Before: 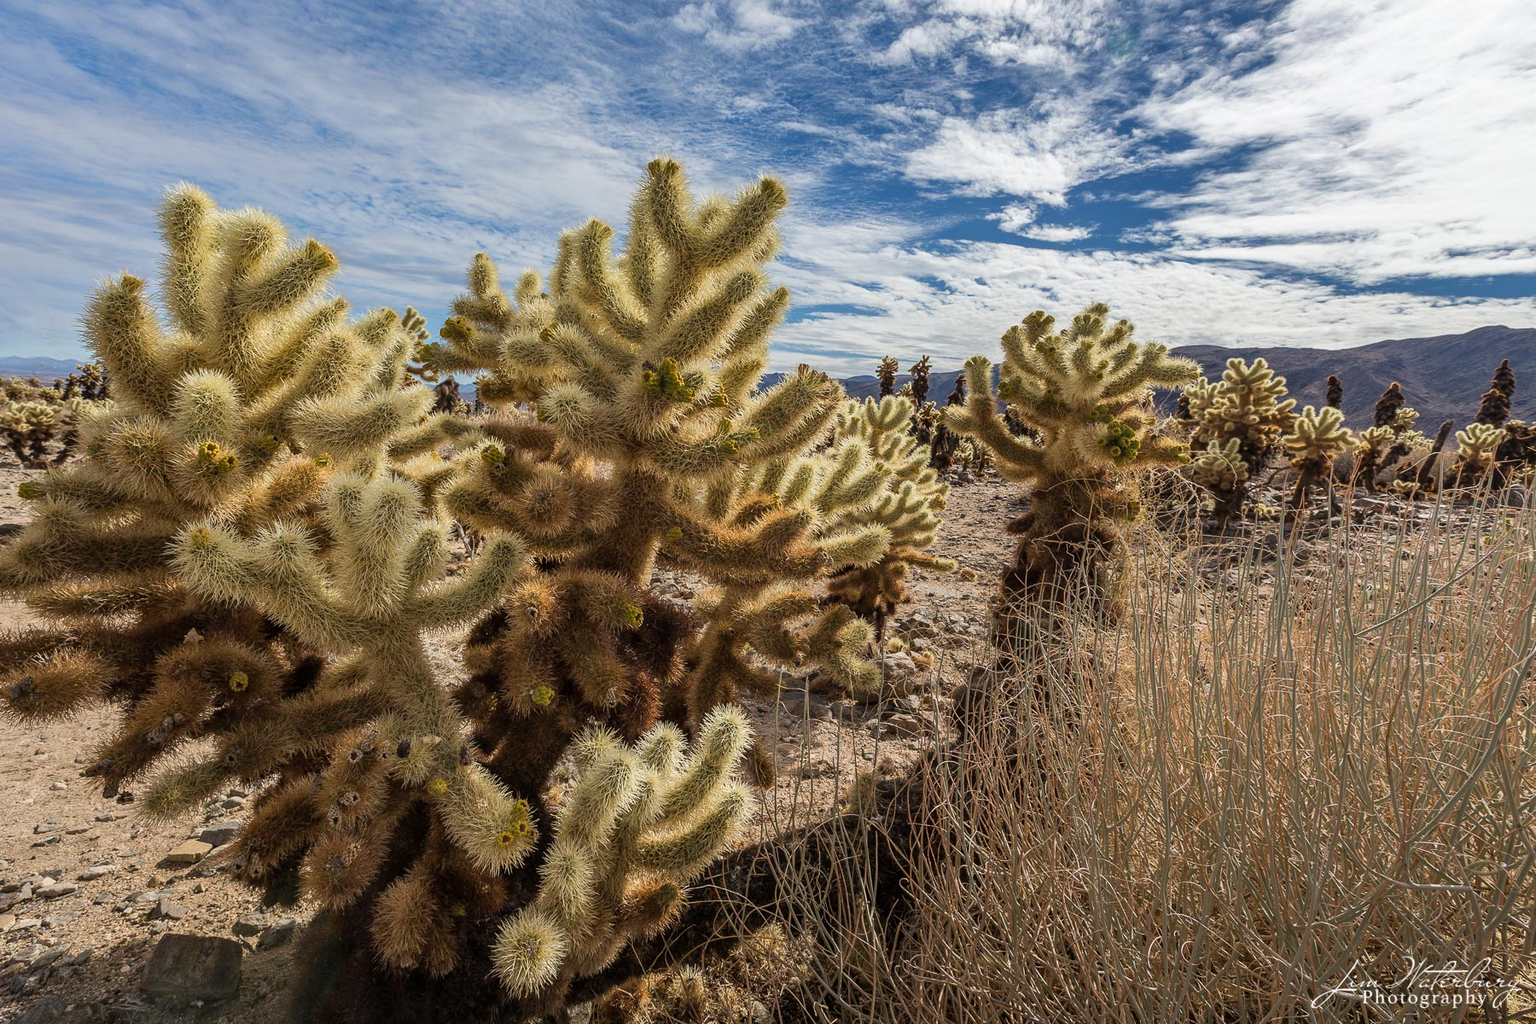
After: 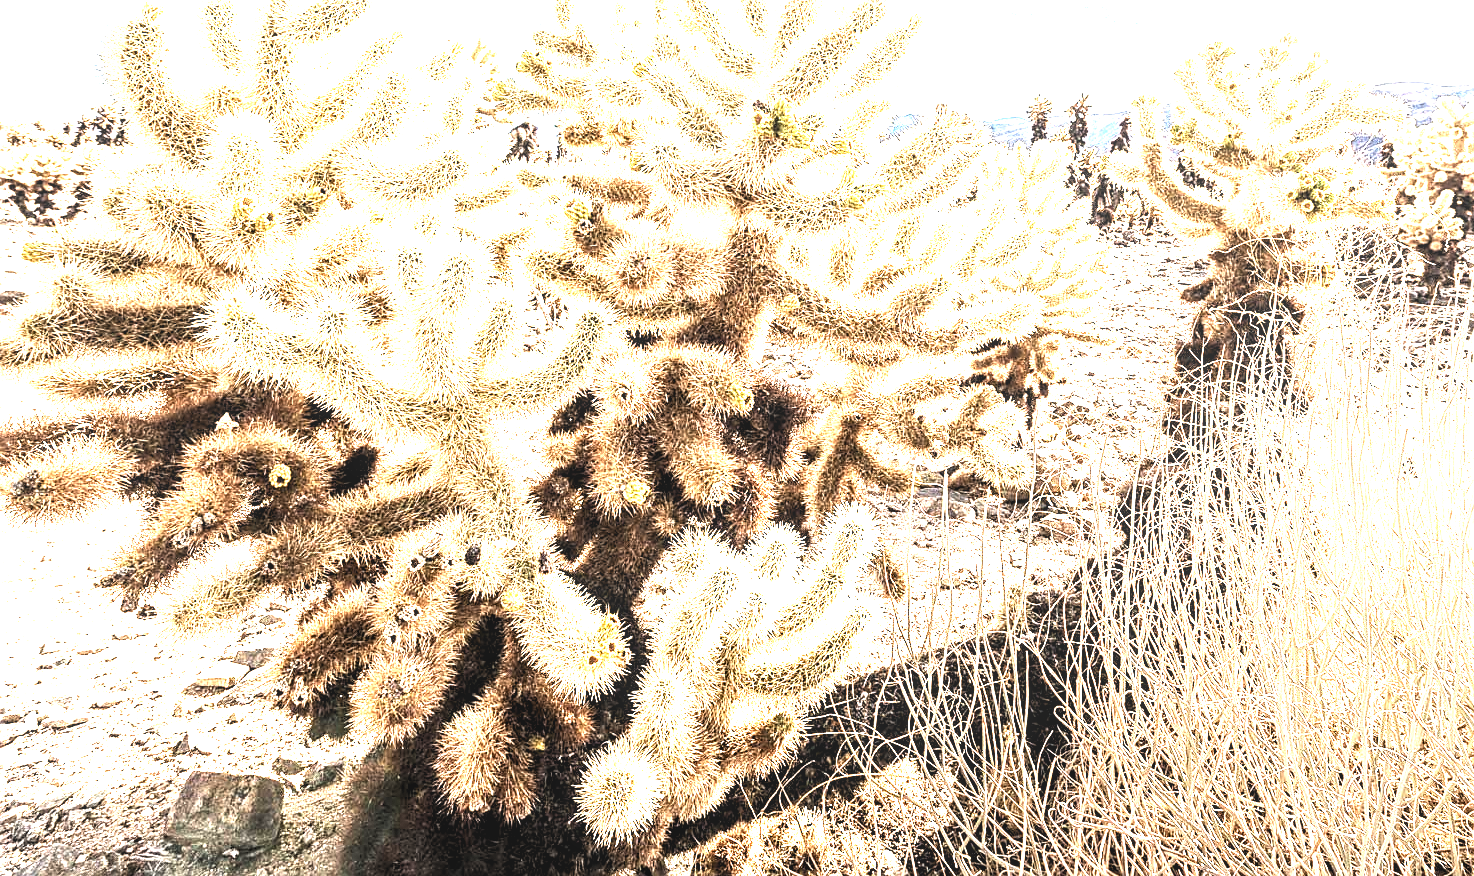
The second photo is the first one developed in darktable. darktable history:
color zones: curves: ch0 [(0.018, 0.548) (0.197, 0.654) (0.425, 0.447) (0.605, 0.658) (0.732, 0.579)]; ch1 [(0.105, 0.531) (0.224, 0.531) (0.386, 0.39) (0.618, 0.456) (0.732, 0.456) (0.956, 0.421)]; ch2 [(0.039, 0.583) (0.215, 0.465) (0.399, 0.544) (0.465, 0.548) (0.614, 0.447) (0.724, 0.43) (0.882, 0.623) (0.956, 0.632)]
exposure: exposure 2.256 EV, compensate highlight preservation false
sharpen: on, module defaults
crop: top 26.991%, right 18.058%
tone equalizer: -8 EV -0.743 EV, -7 EV -0.683 EV, -6 EV -0.568 EV, -5 EV -0.414 EV, -3 EV 0.401 EV, -2 EV 0.6 EV, -1 EV 0.678 EV, +0 EV 0.731 EV, edges refinement/feathering 500, mask exposure compensation -1.57 EV, preserve details no
levels: levels [0.062, 0.494, 0.925]
local contrast: on, module defaults
